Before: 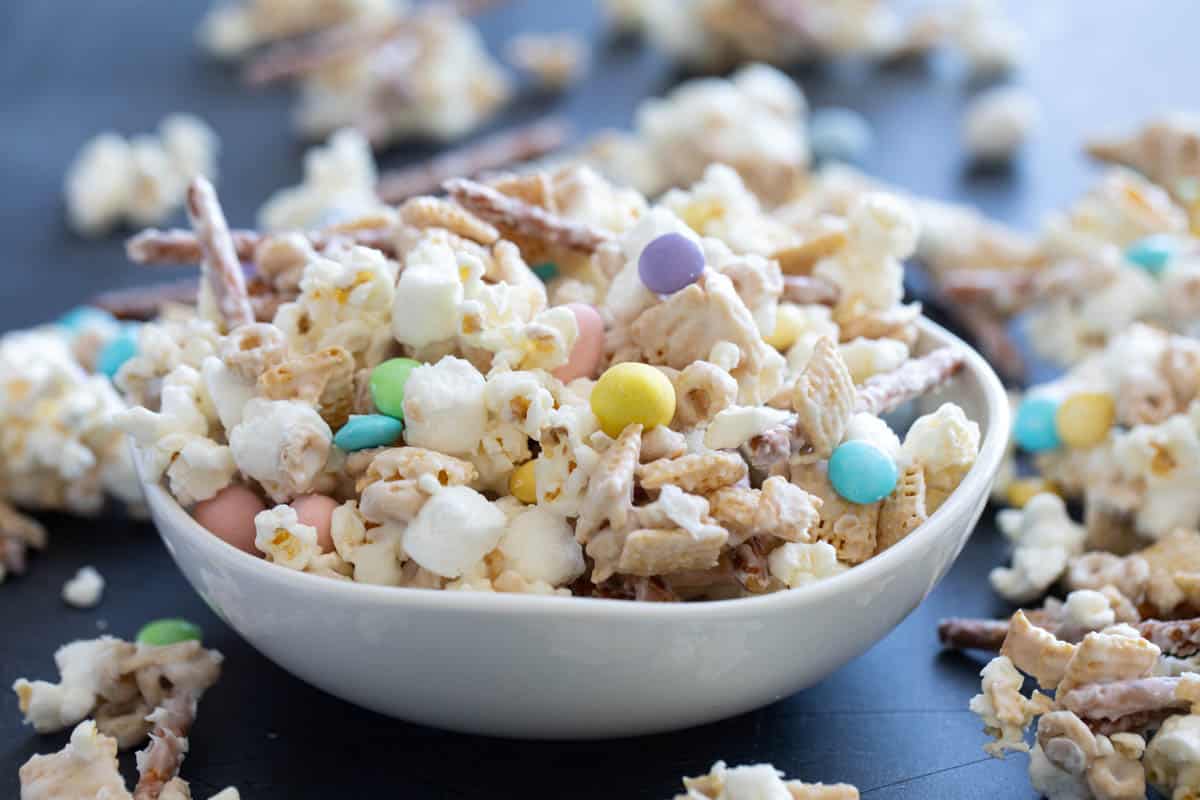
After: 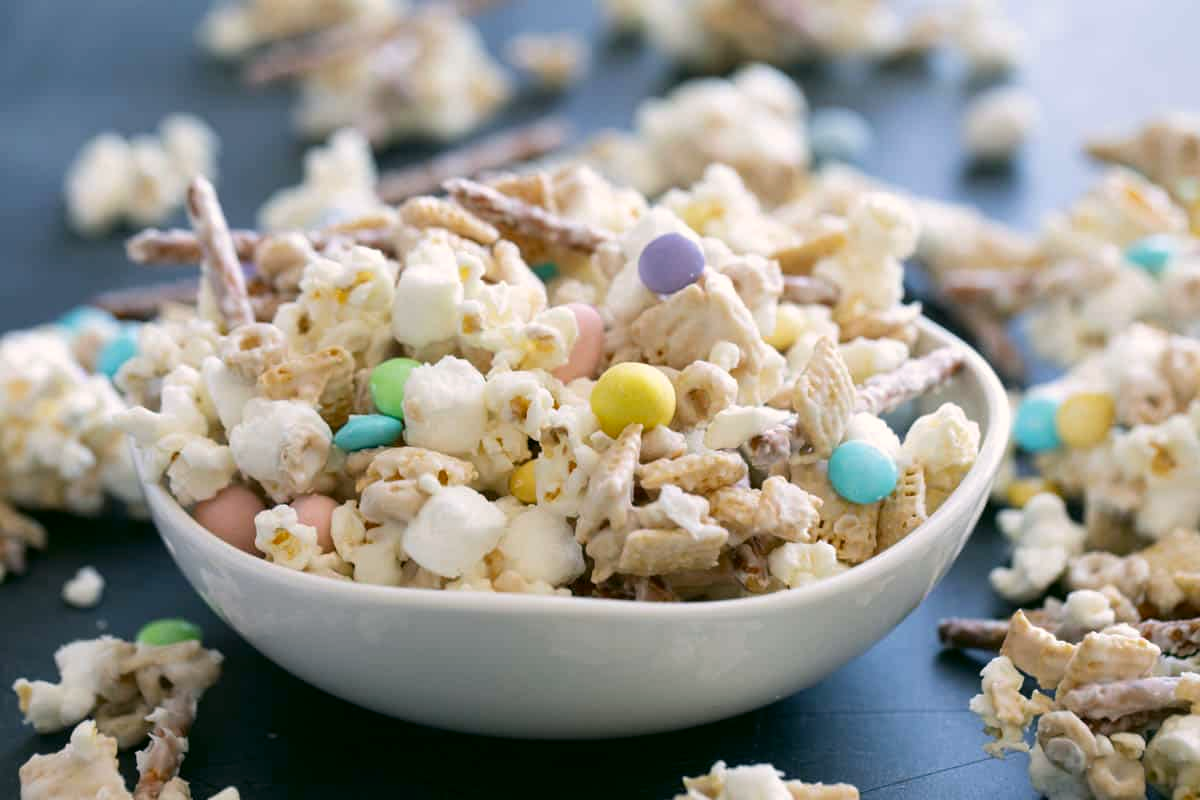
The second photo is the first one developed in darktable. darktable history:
color correction: highlights a* 4.45, highlights b* 4.98, shadows a* -7.69, shadows b* 4.98
